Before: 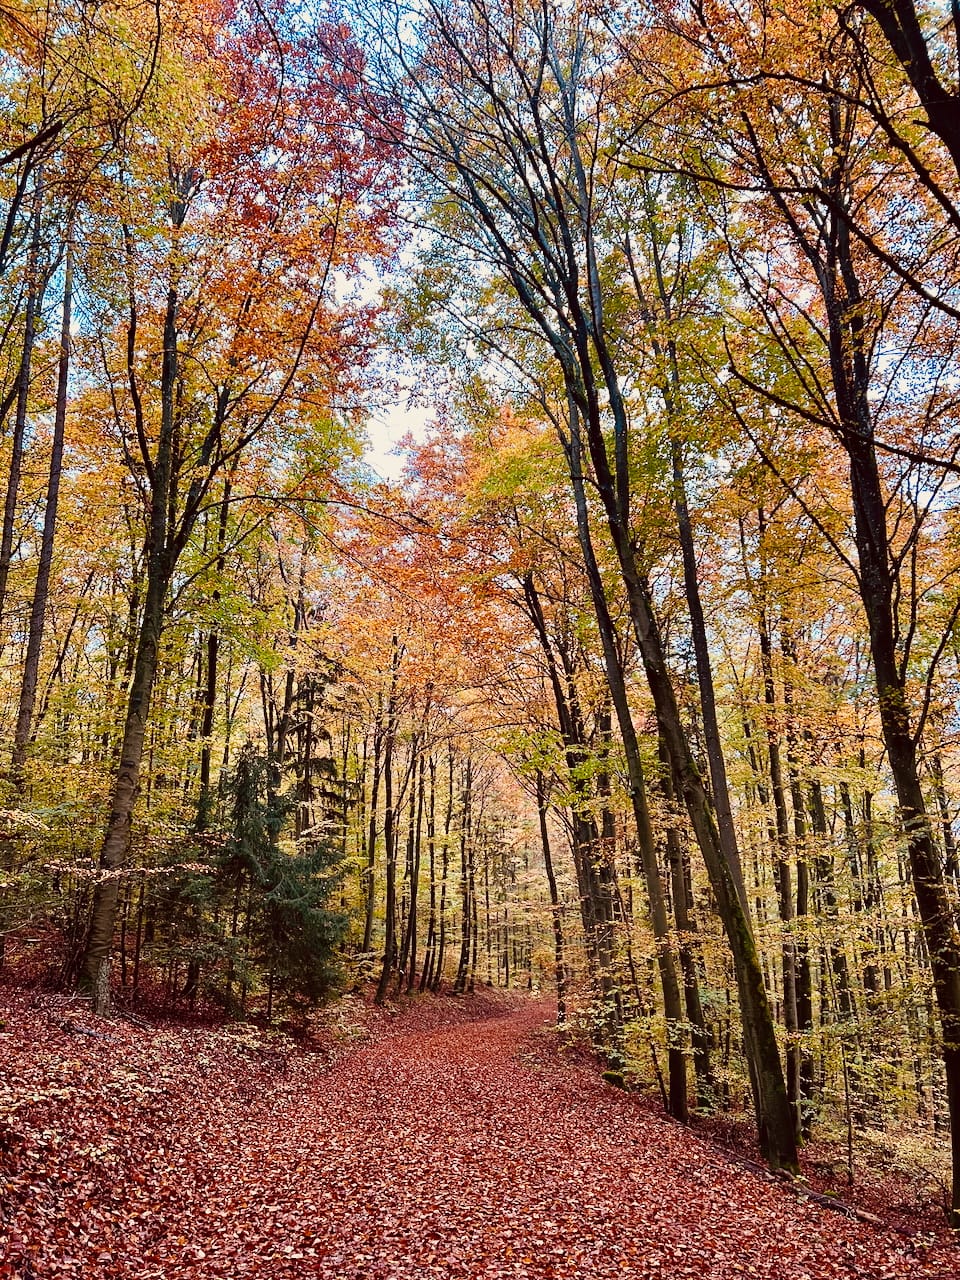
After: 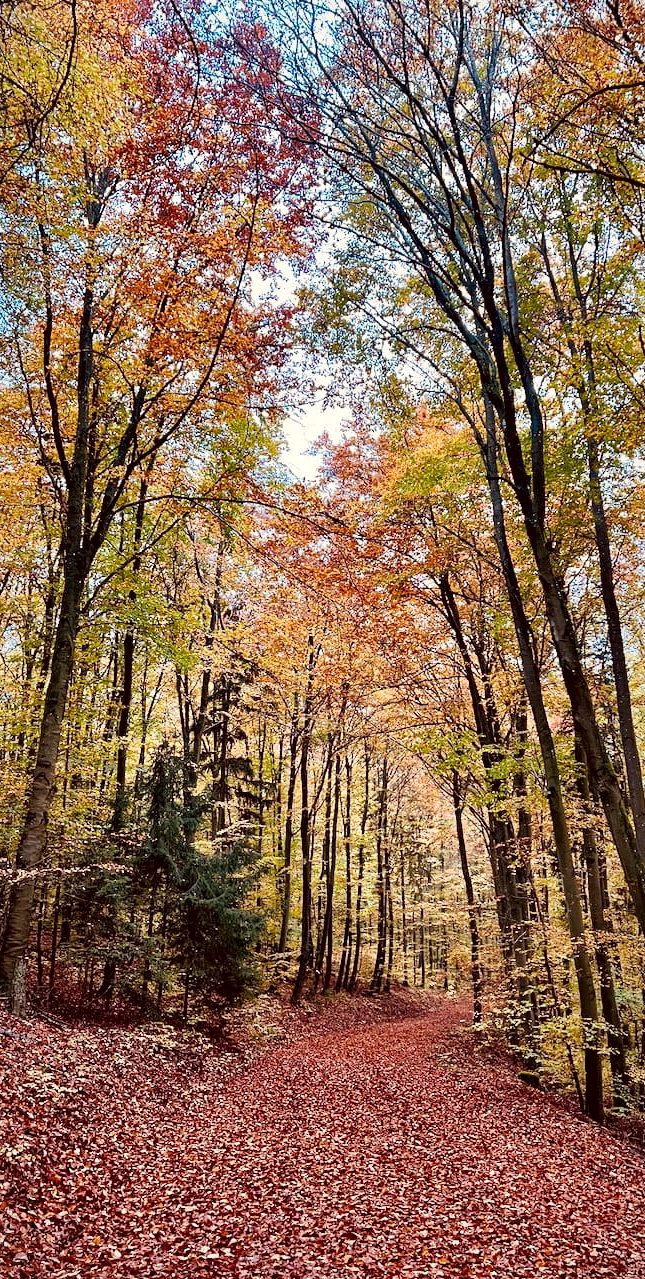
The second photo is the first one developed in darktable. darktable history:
crop and rotate: left 8.814%, right 23.992%
vignetting: fall-off start 100.08%
local contrast: mode bilateral grid, contrast 50, coarseness 49, detail 150%, midtone range 0.2
